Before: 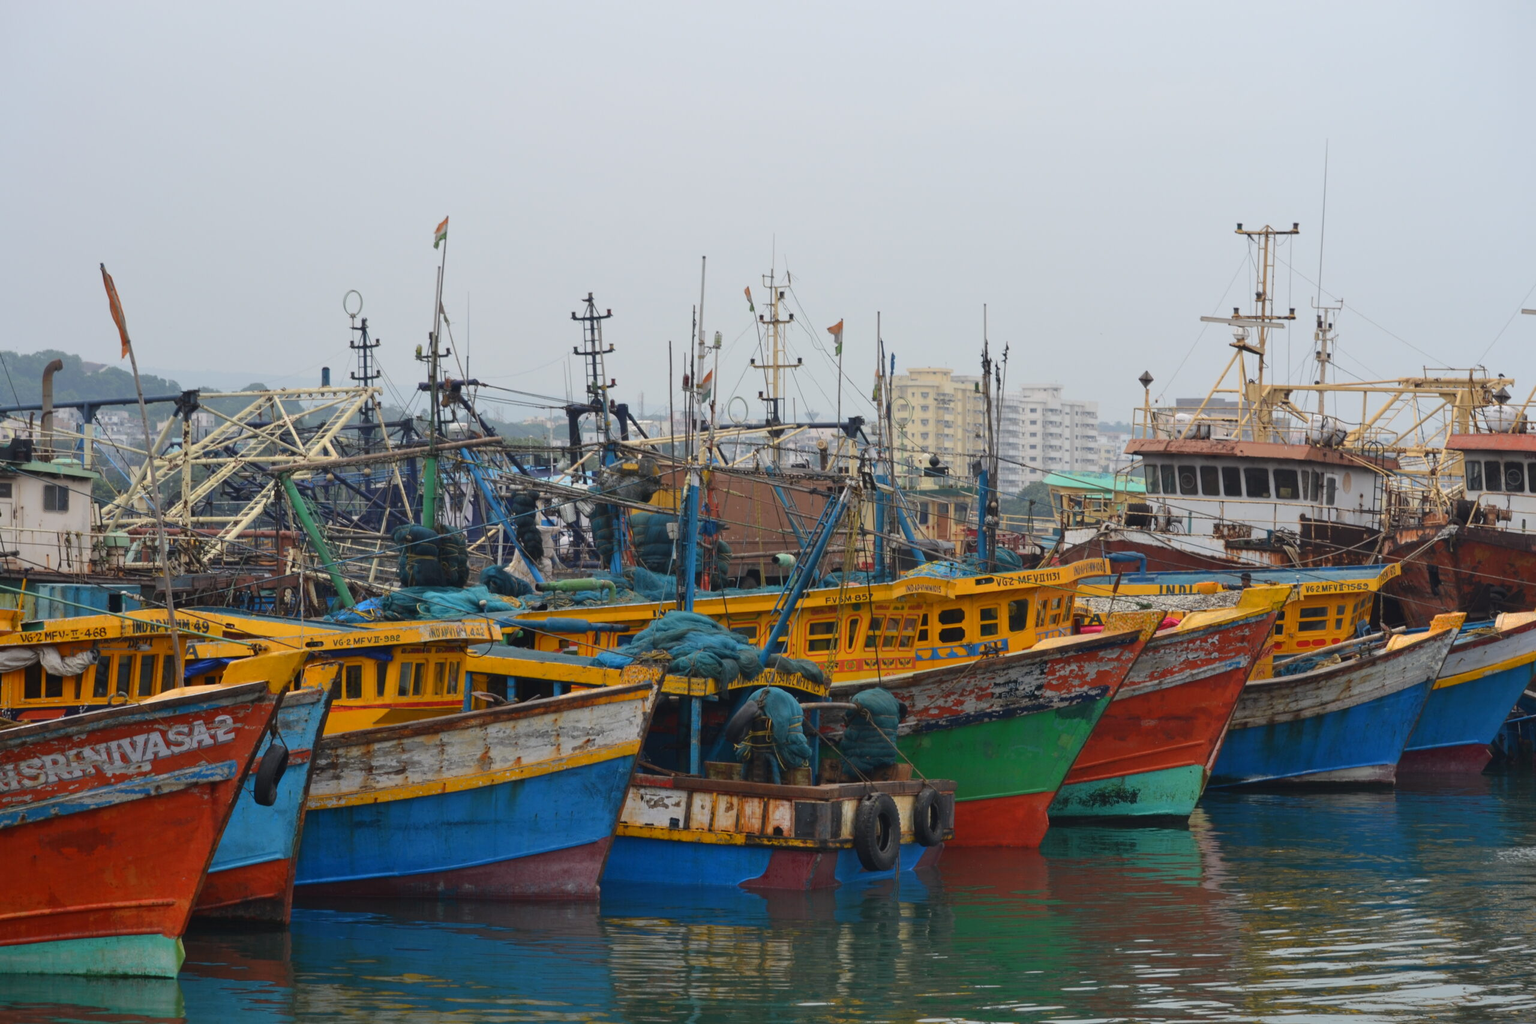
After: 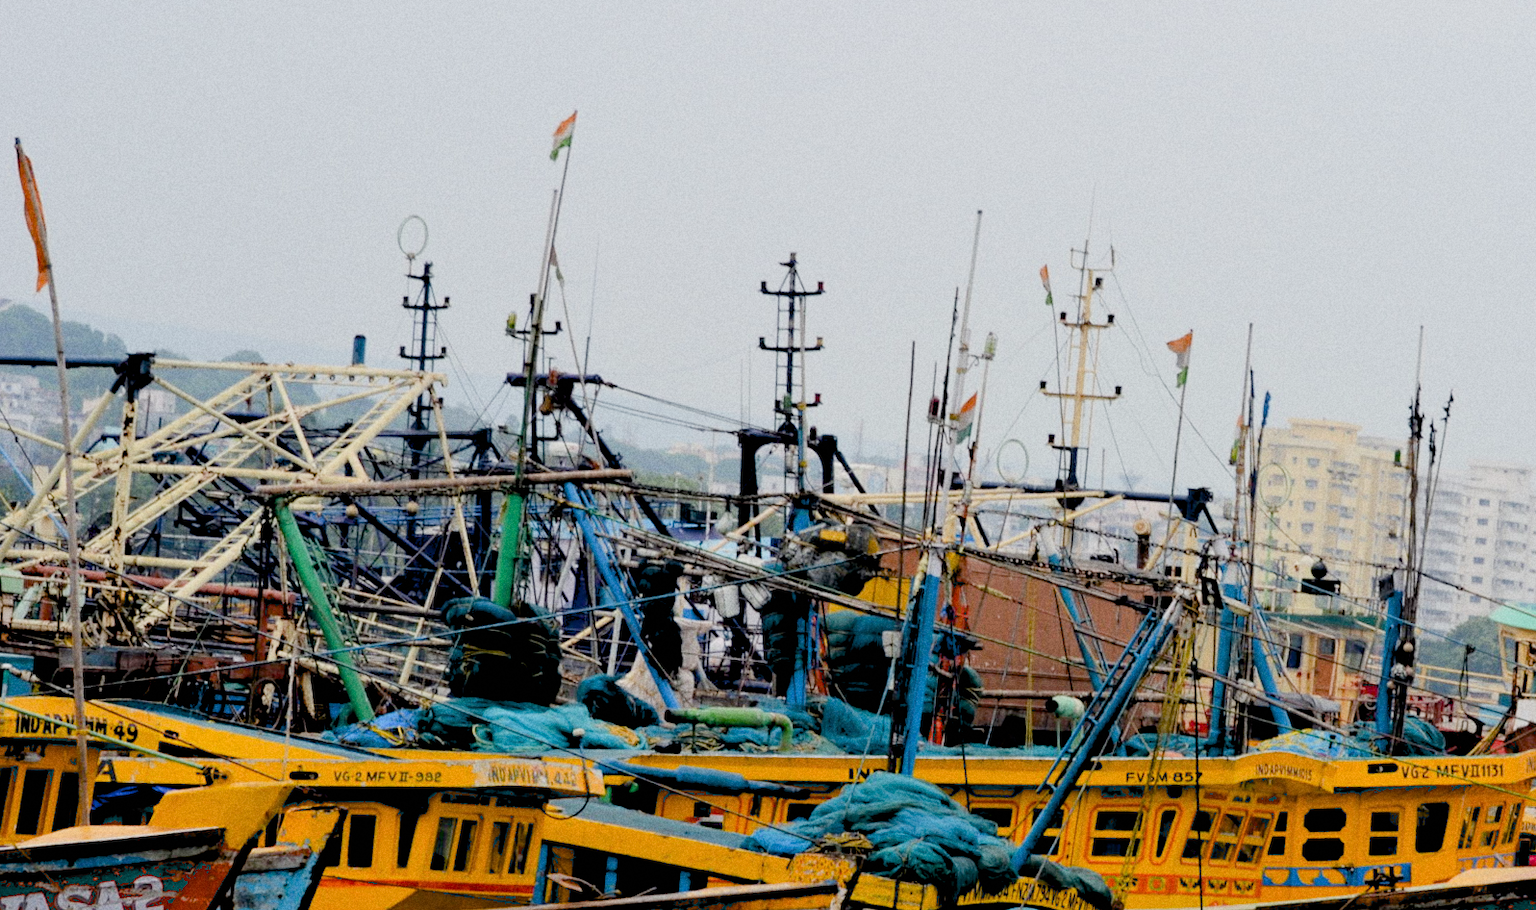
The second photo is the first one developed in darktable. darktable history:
crop and rotate: angle -4.99°, left 2.122%, top 6.945%, right 27.566%, bottom 30.519%
filmic rgb: black relative exposure -6.98 EV, white relative exposure 5.63 EV, hardness 2.86
grain: coarseness 22.88 ISO
exposure: black level correction 0.035, exposure 0.9 EV, compensate highlight preservation false
